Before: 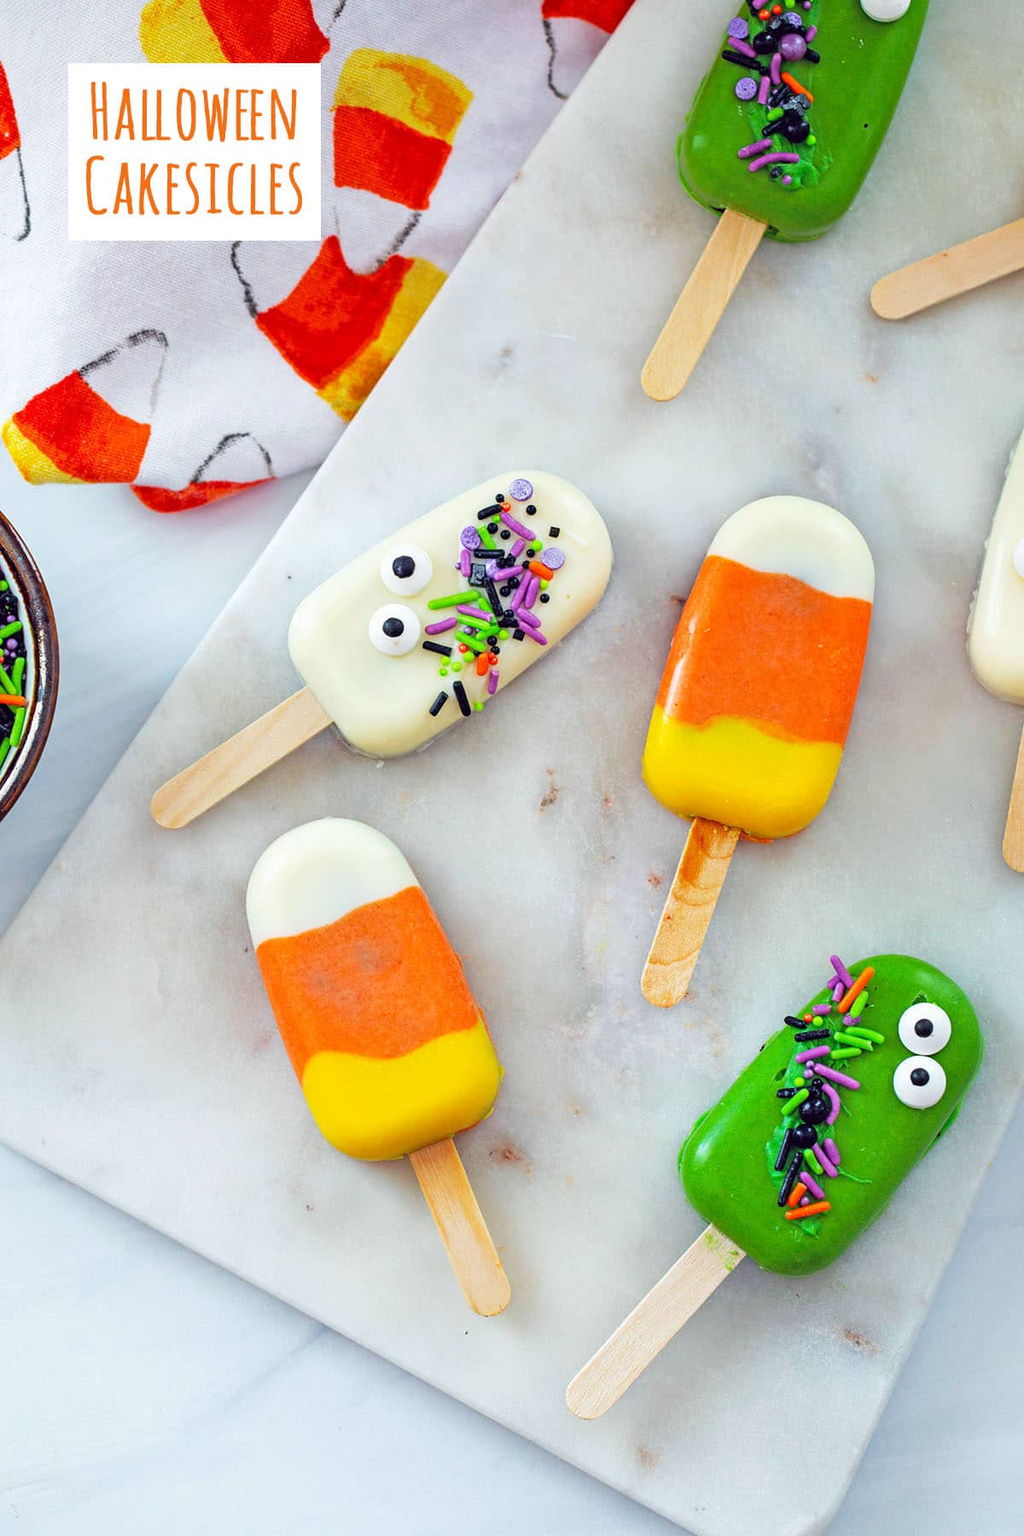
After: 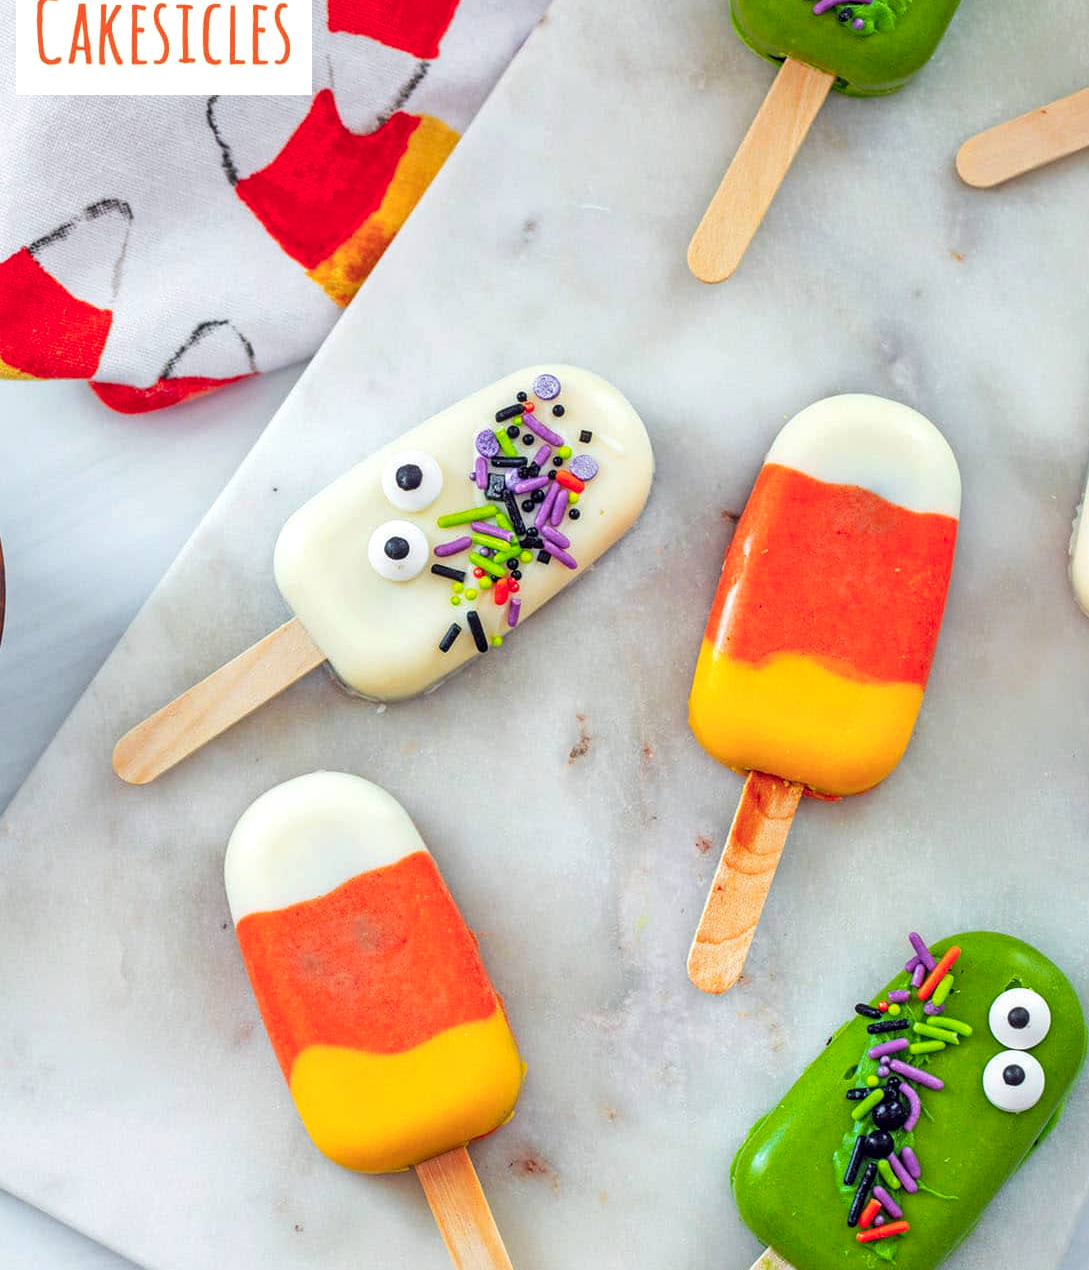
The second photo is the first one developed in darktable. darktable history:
crop: left 5.364%, top 10.408%, right 3.82%, bottom 19.017%
contrast brightness saturation: saturation -0.164
color zones: curves: ch1 [(0.24, 0.629) (0.75, 0.5)]; ch2 [(0.255, 0.454) (0.745, 0.491)]
local contrast: on, module defaults
